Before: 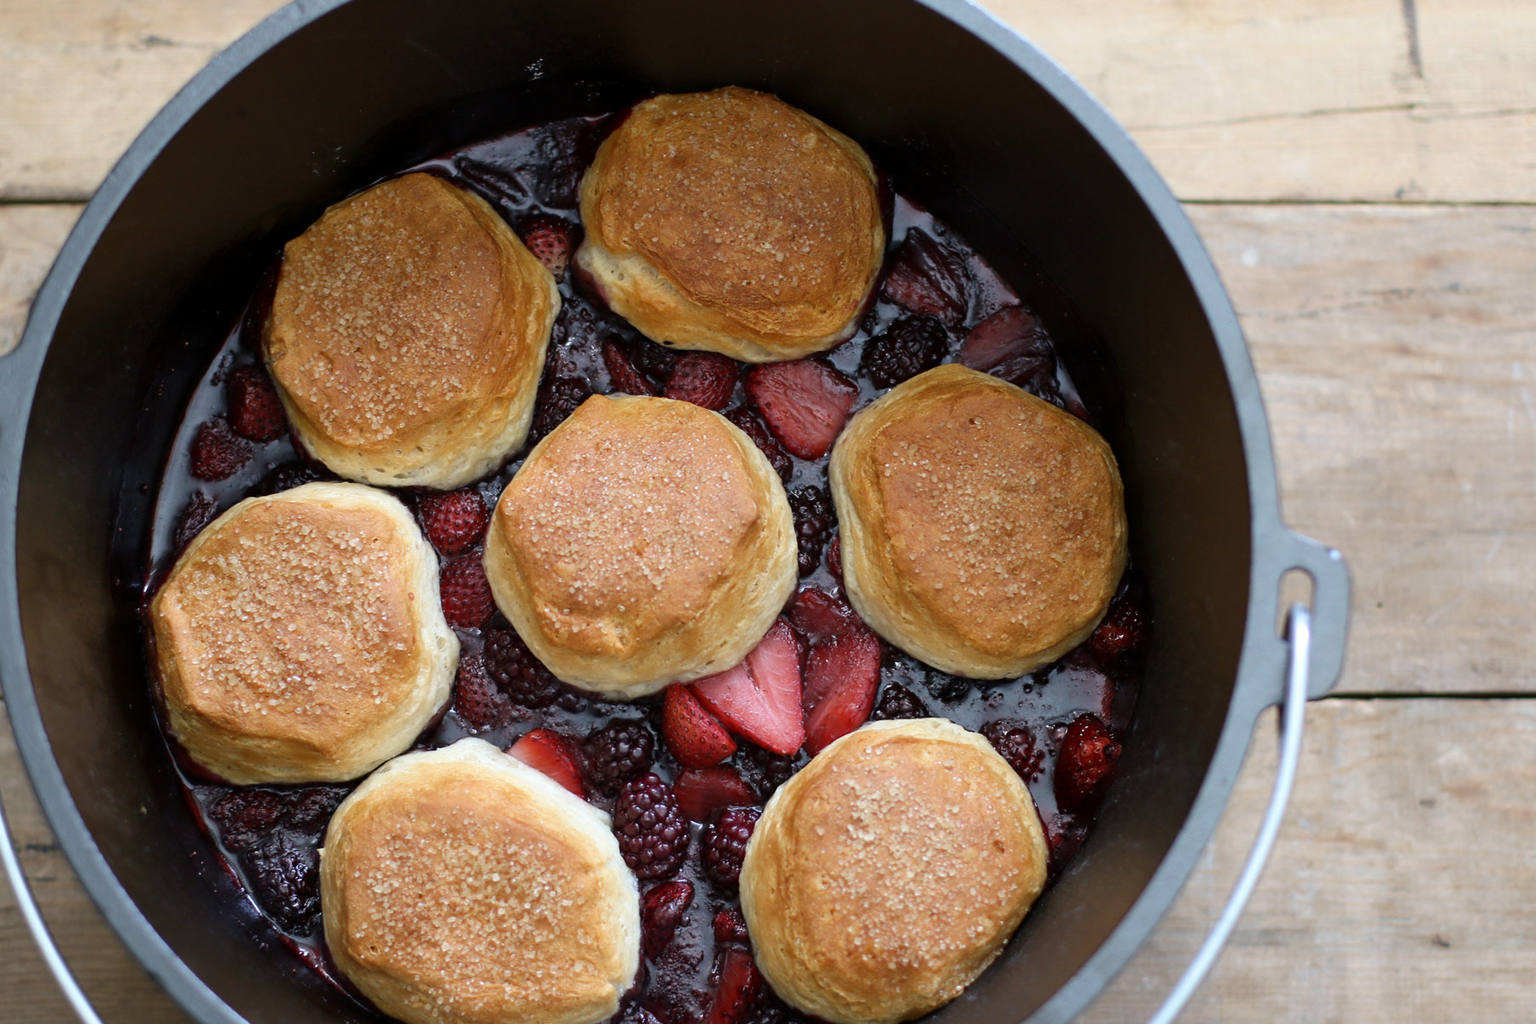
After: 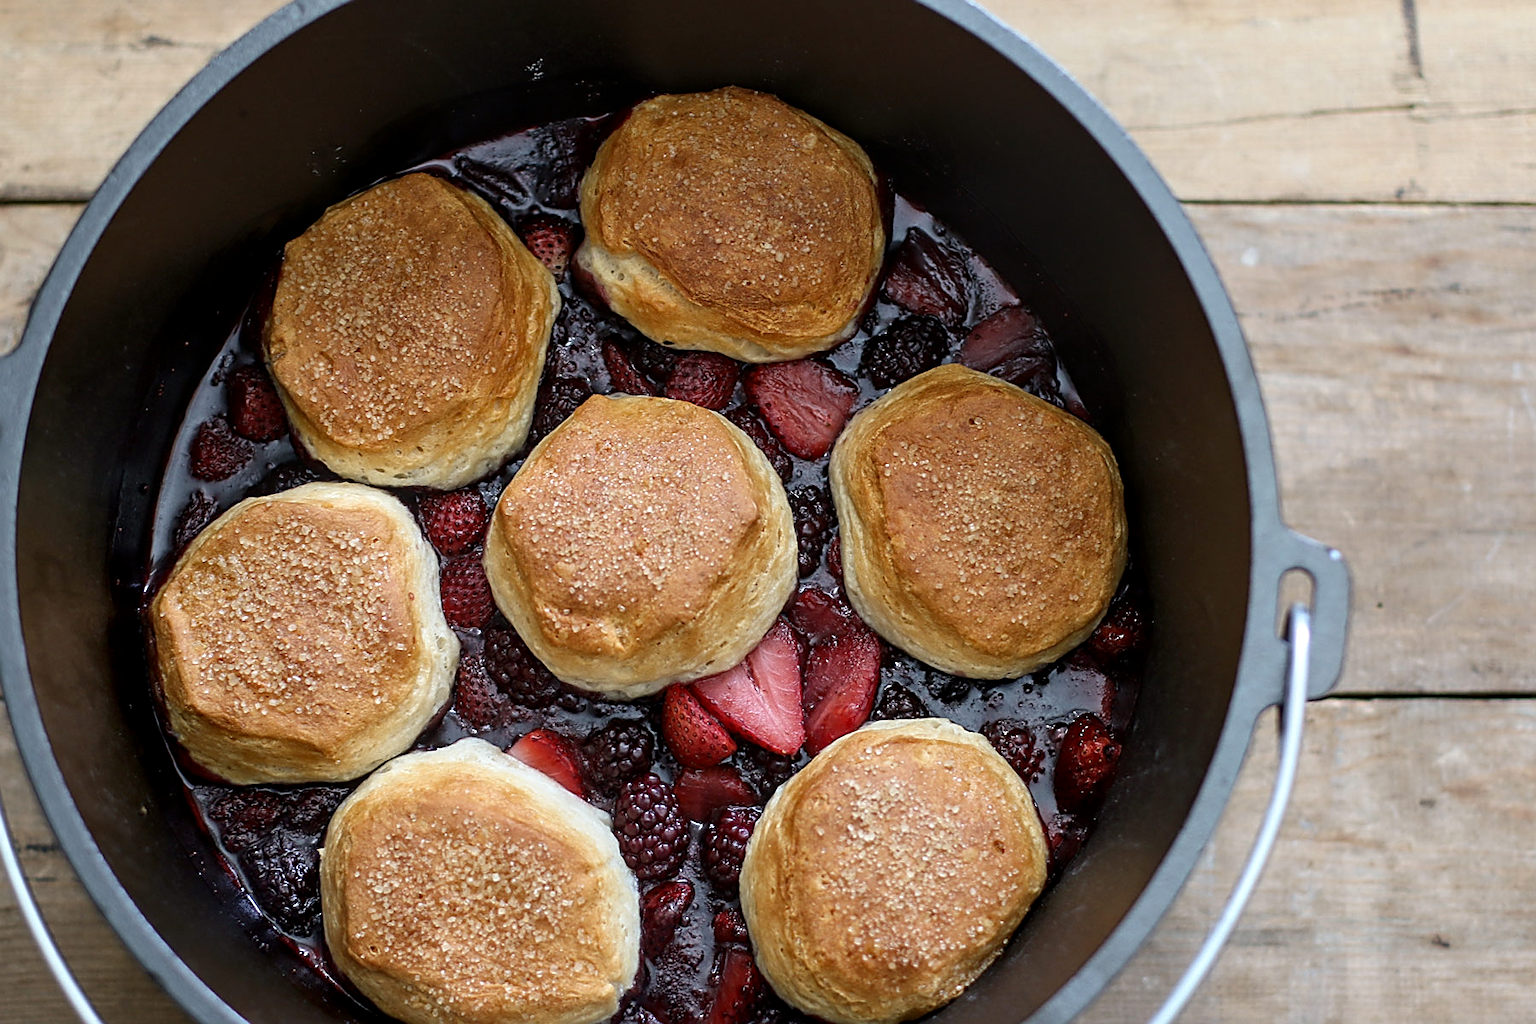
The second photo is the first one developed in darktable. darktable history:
contrast brightness saturation: contrast 0.03, brightness -0.031
sharpen: amount 0.741
local contrast: on, module defaults
